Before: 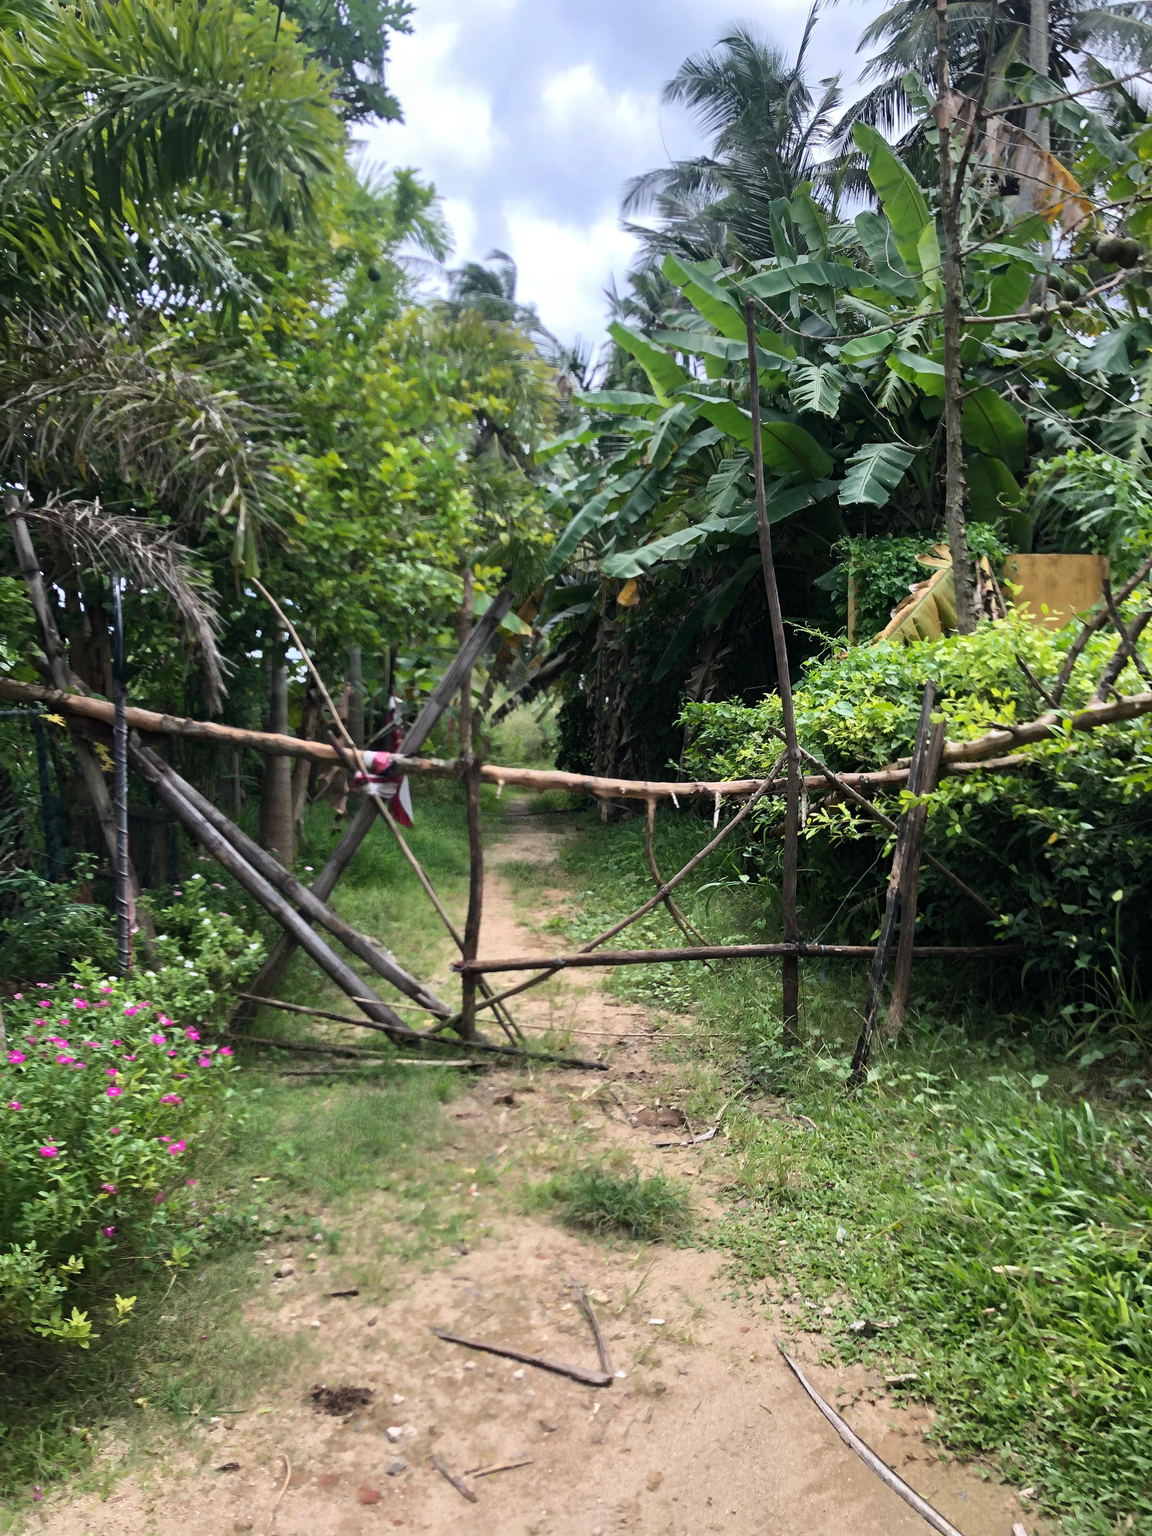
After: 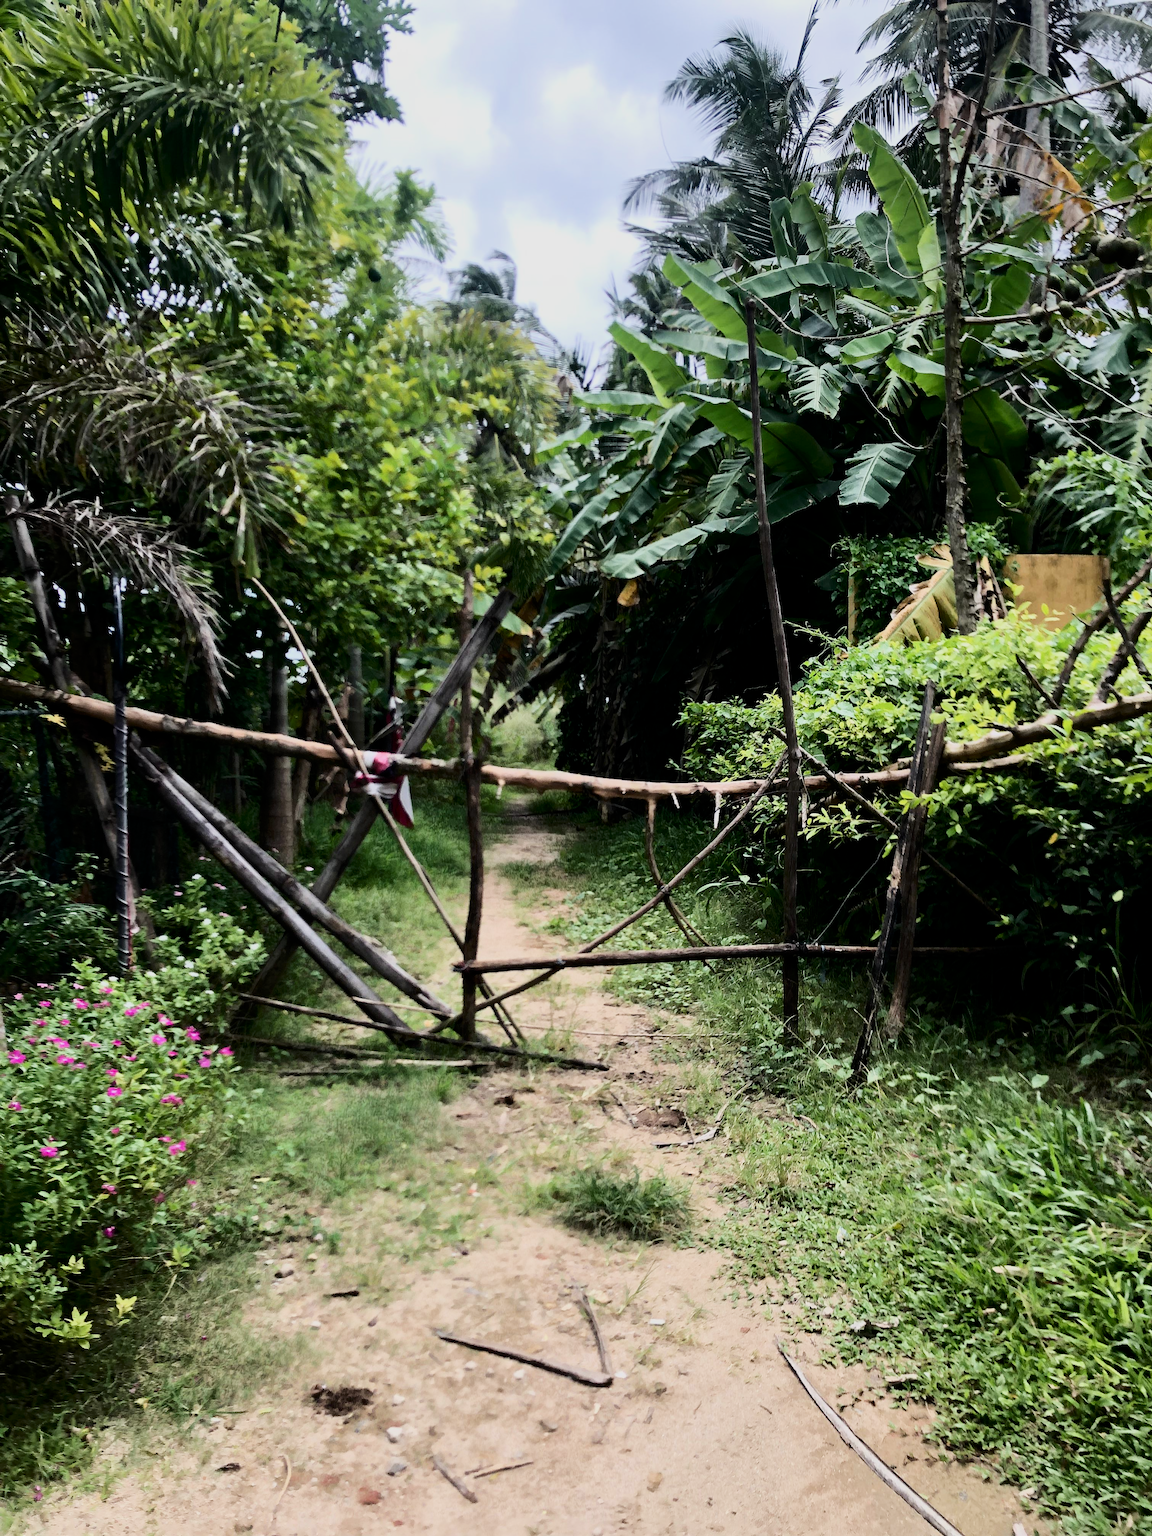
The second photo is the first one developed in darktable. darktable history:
filmic rgb: black relative exposure -9.34 EV, white relative exposure 6.82 EV, hardness 3.05, contrast 1.058
contrast brightness saturation: contrast 0.281
